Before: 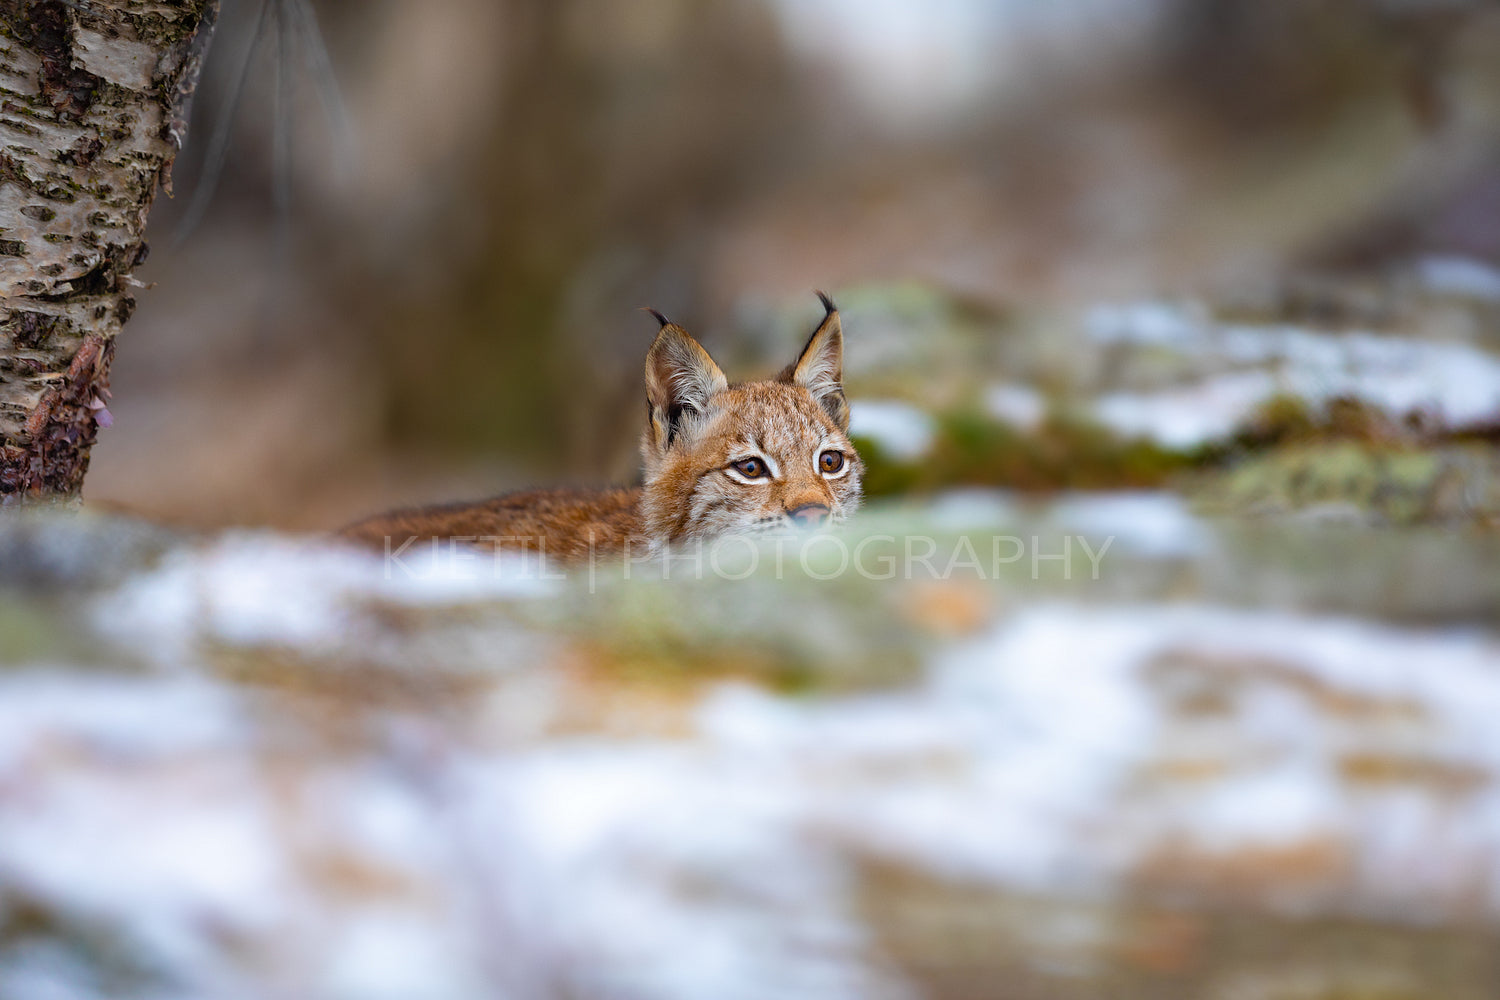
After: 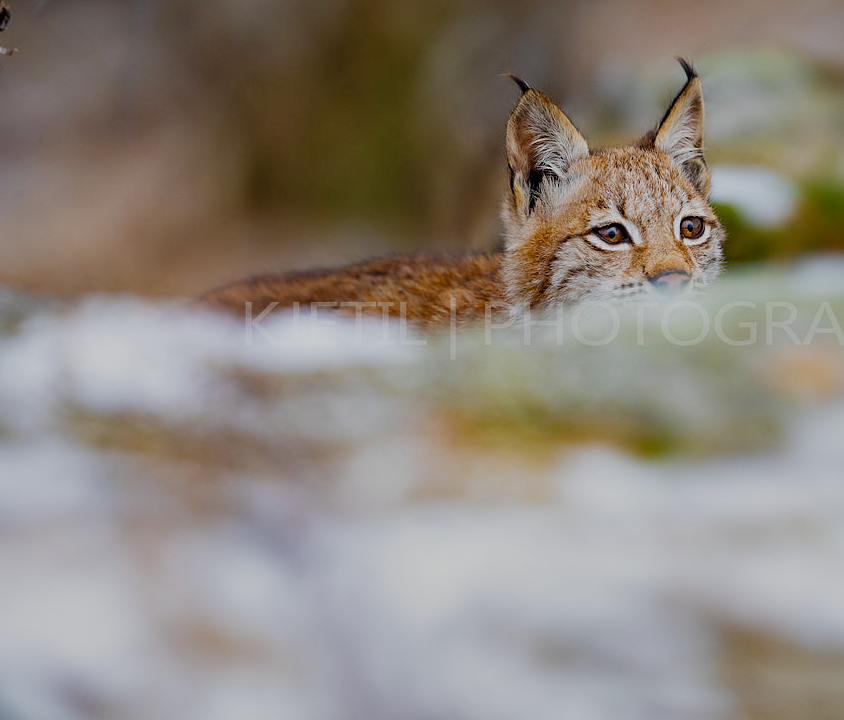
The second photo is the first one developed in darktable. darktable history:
filmic rgb: black relative exposure -7.65 EV, white relative exposure 4.56 EV, hardness 3.61, preserve chrominance no, color science v5 (2021)
shadows and highlights: shadows 43.4, white point adjustment -1.29, soften with gaussian
crop: left 9.318%, top 23.424%, right 34.361%, bottom 4.553%
sharpen: amount 0.203
contrast equalizer: octaves 7, y [[0.5, 0.5, 0.478, 0.5, 0.5, 0.5], [0.5 ×6], [0.5 ×6], [0 ×6], [0 ×6]]
